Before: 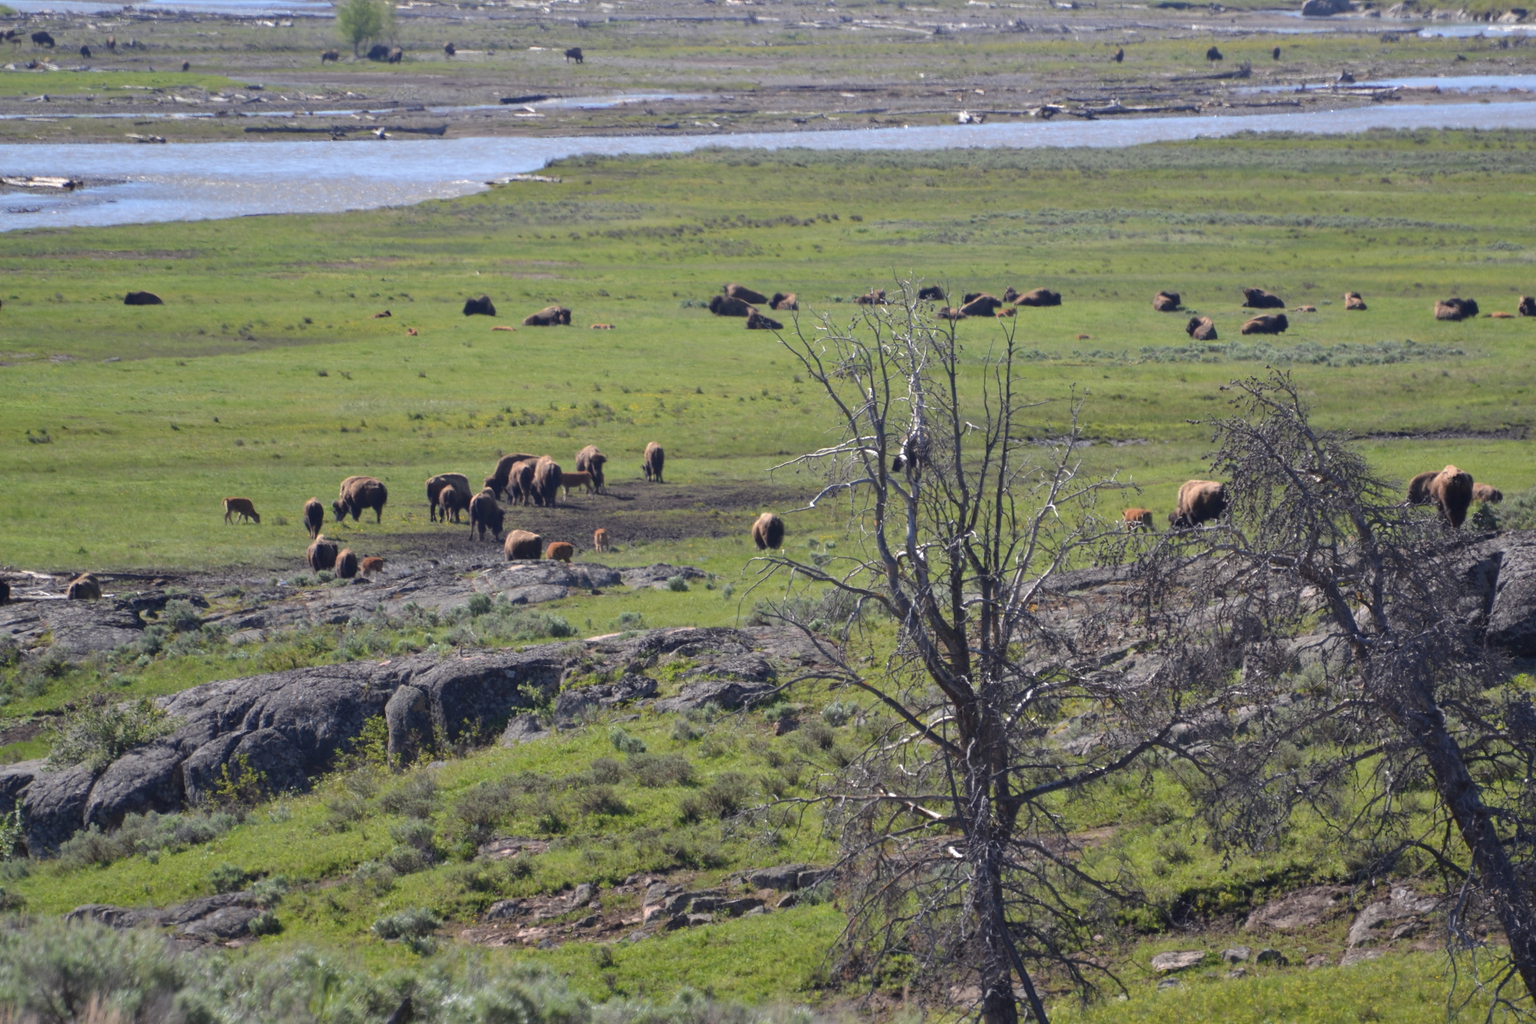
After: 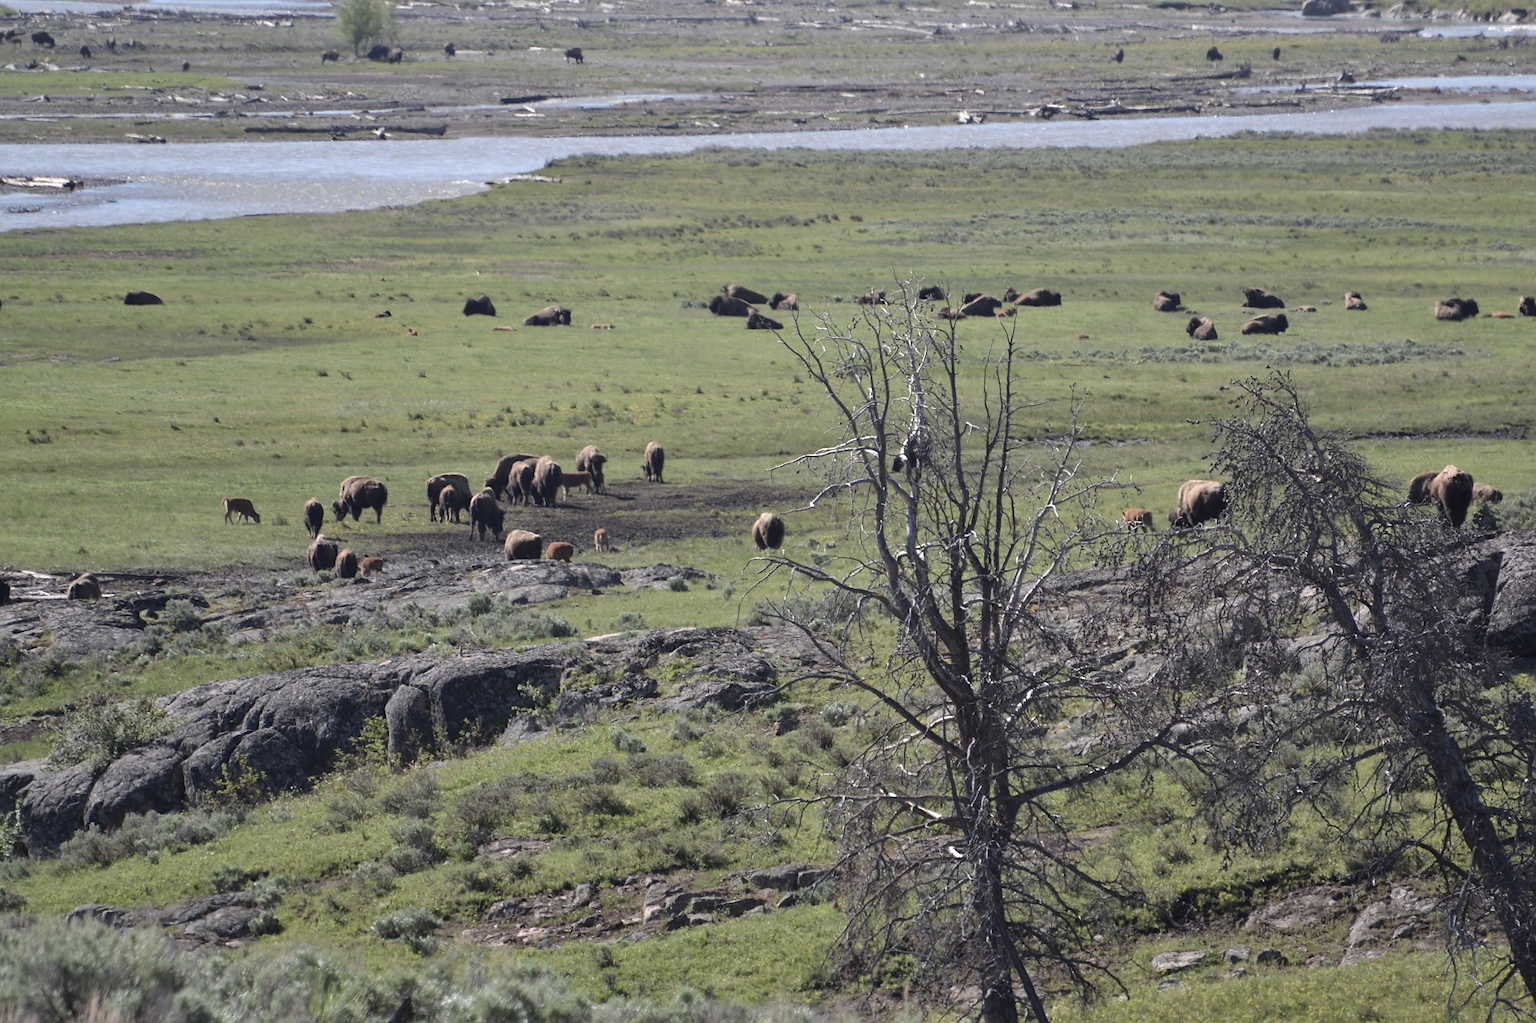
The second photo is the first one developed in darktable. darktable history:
contrast brightness saturation: contrast 0.099, saturation -0.358
sharpen: radius 0.972, amount 0.615
